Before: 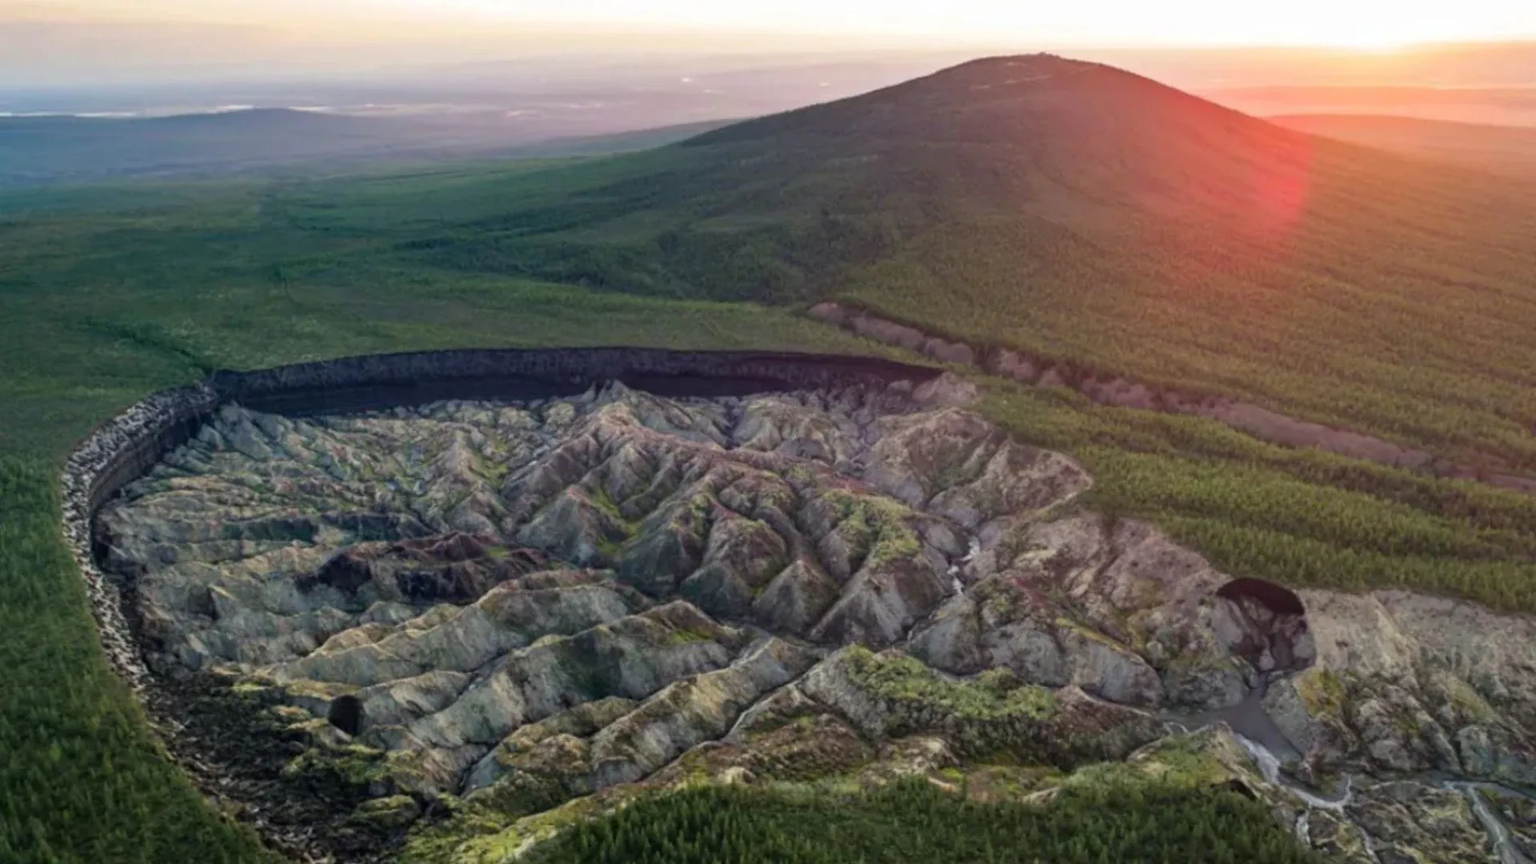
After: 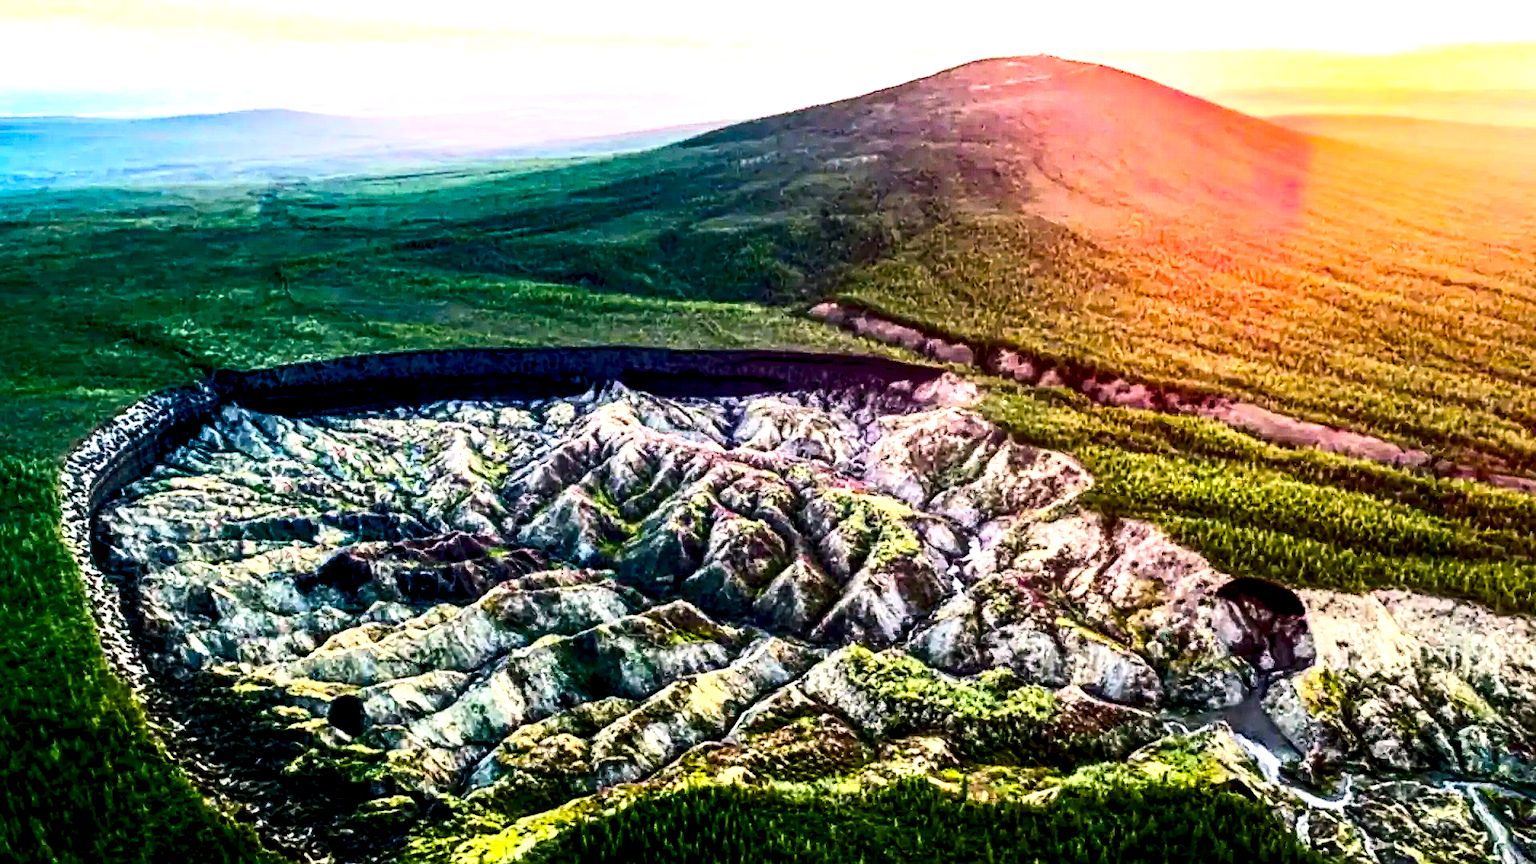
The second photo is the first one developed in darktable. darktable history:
contrast brightness saturation: contrast 0.41, brightness 0.047, saturation 0.249
color balance rgb: shadows lift › luminance -7.471%, shadows lift › chroma 2.346%, shadows lift › hue 164.07°, global offset › luminance -1.437%, perceptual saturation grading › global saturation 40.802%, perceptual saturation grading › highlights -25.873%, perceptual saturation grading › mid-tones 34.843%, perceptual saturation grading › shadows 35.163%, perceptual brilliance grading › highlights 9.948%, perceptual brilliance grading › mid-tones 5.465%, global vibrance 20%
local contrast: detail 160%
exposure: black level correction 0, exposure 0.598 EV, compensate highlight preservation false
tone equalizer: -8 EV -0.789 EV, -7 EV -0.694 EV, -6 EV -0.564 EV, -5 EV -0.404 EV, -3 EV 0.371 EV, -2 EV 0.6 EV, -1 EV 0.69 EV, +0 EV 0.725 EV, edges refinement/feathering 500, mask exposure compensation -1.57 EV, preserve details no
sharpen: on, module defaults
